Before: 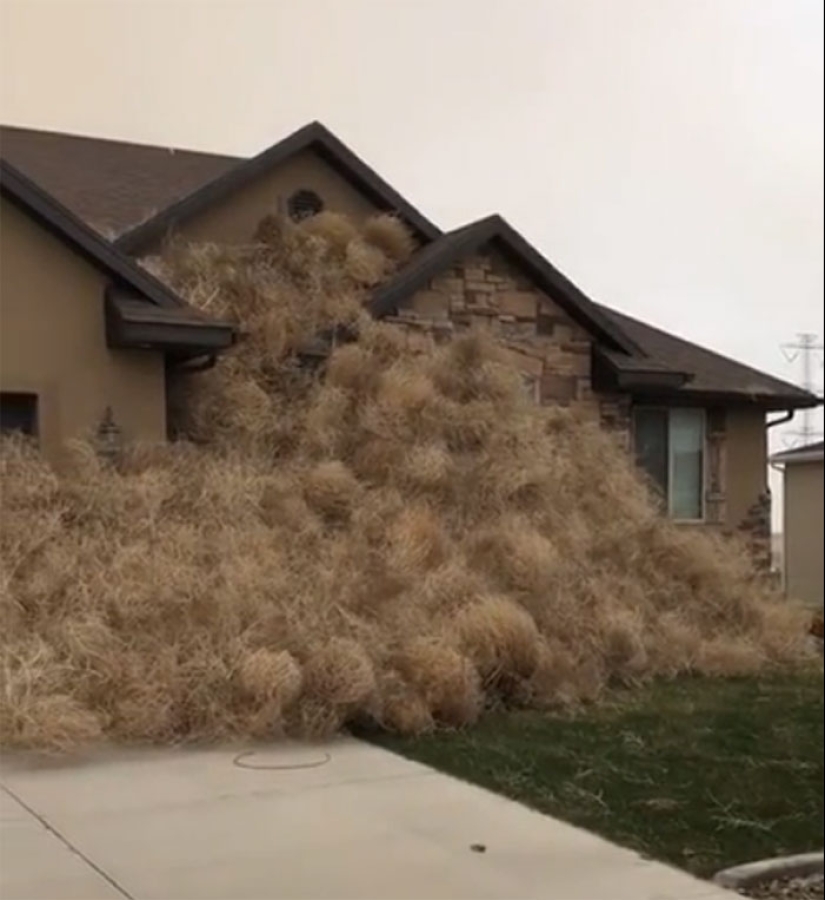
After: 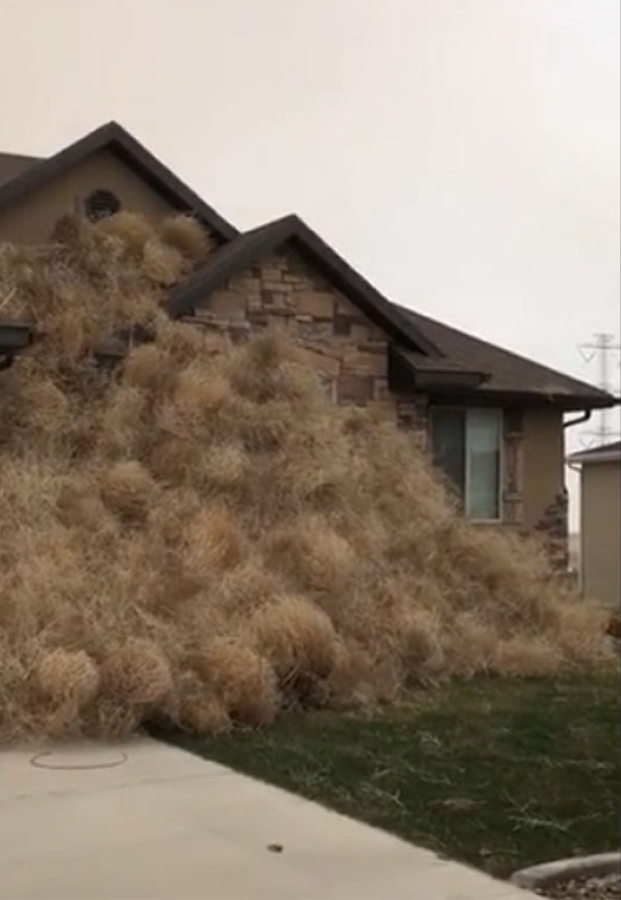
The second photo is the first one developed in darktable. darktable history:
base curve: curves: ch0 [(0, 0) (0.297, 0.298) (1, 1)], preserve colors none
crop and rotate: left 24.71%
